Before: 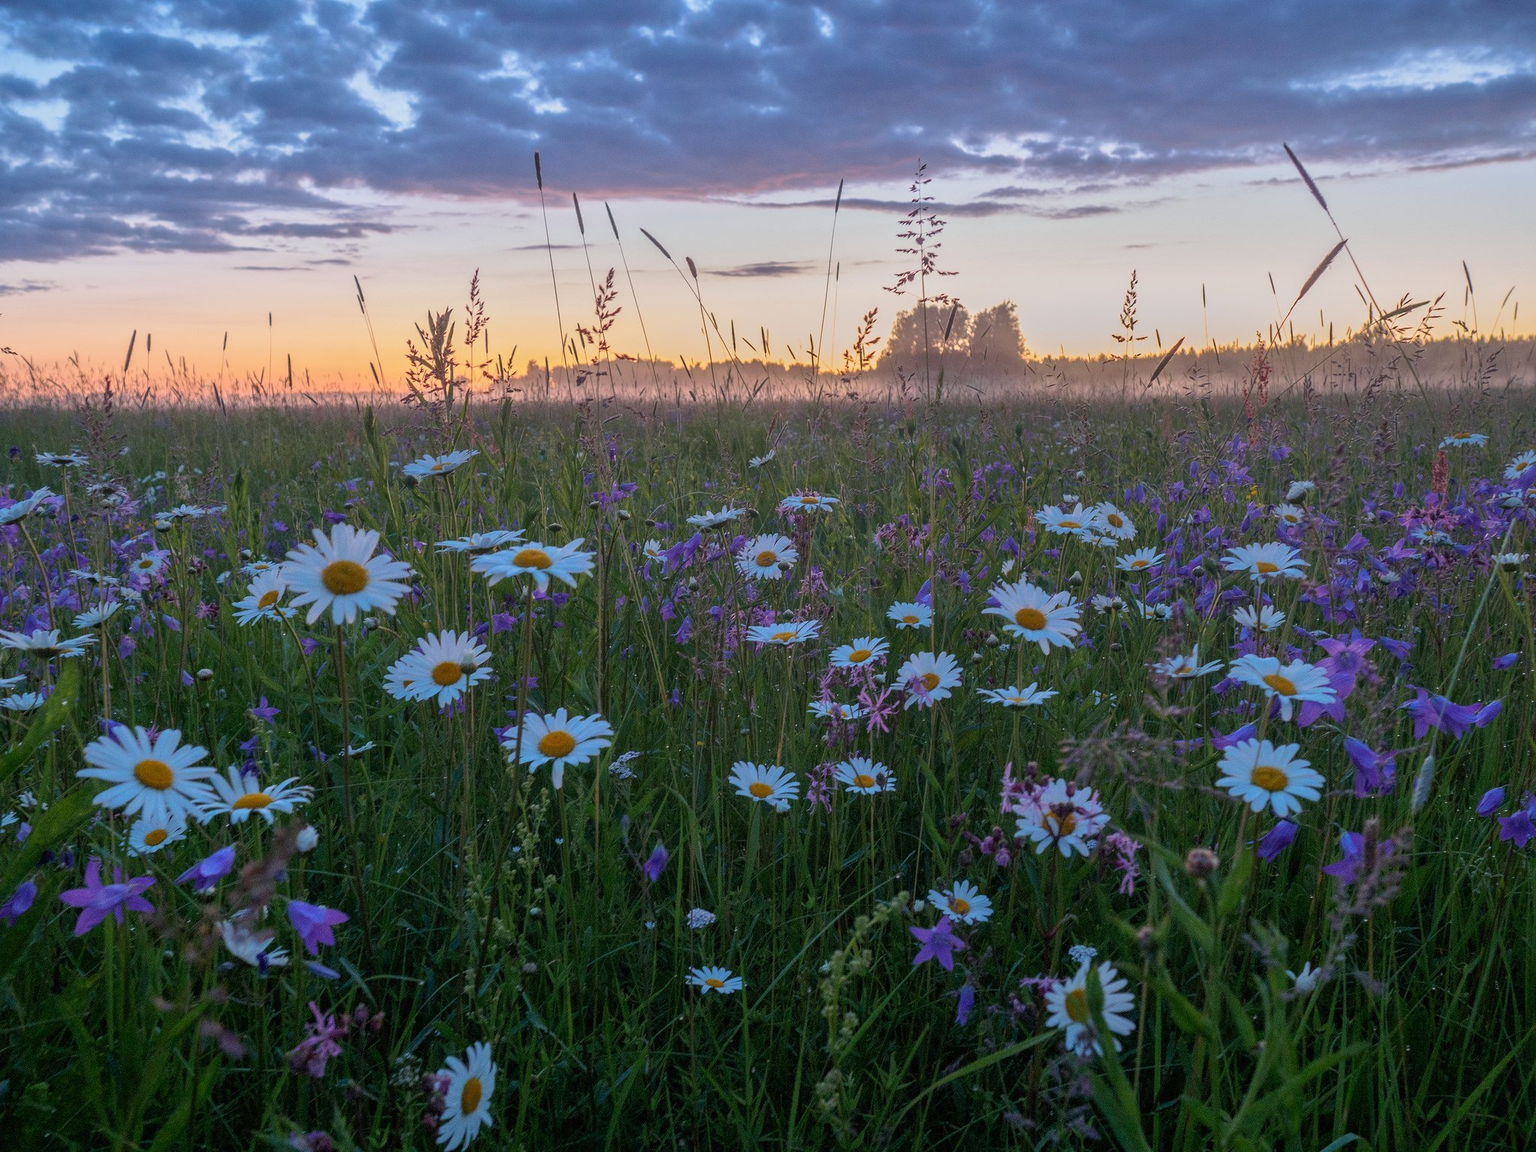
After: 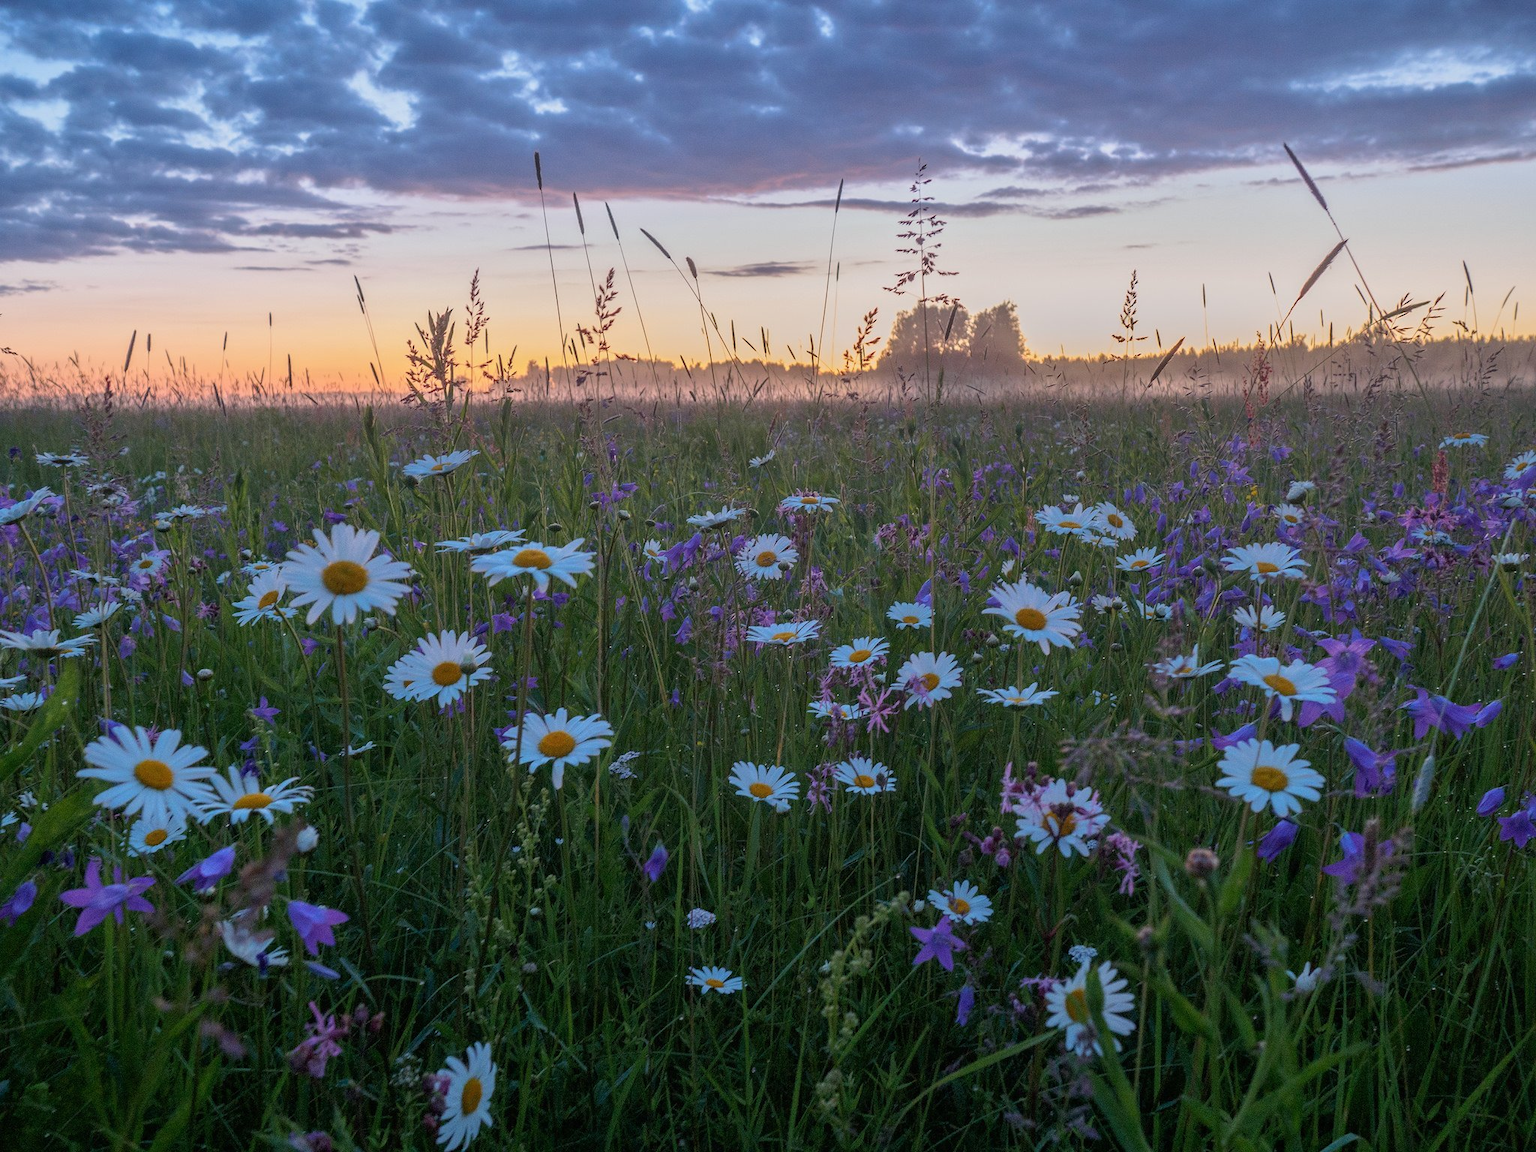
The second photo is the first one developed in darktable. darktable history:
color correction: highlights b* 0.058, saturation 0.979
